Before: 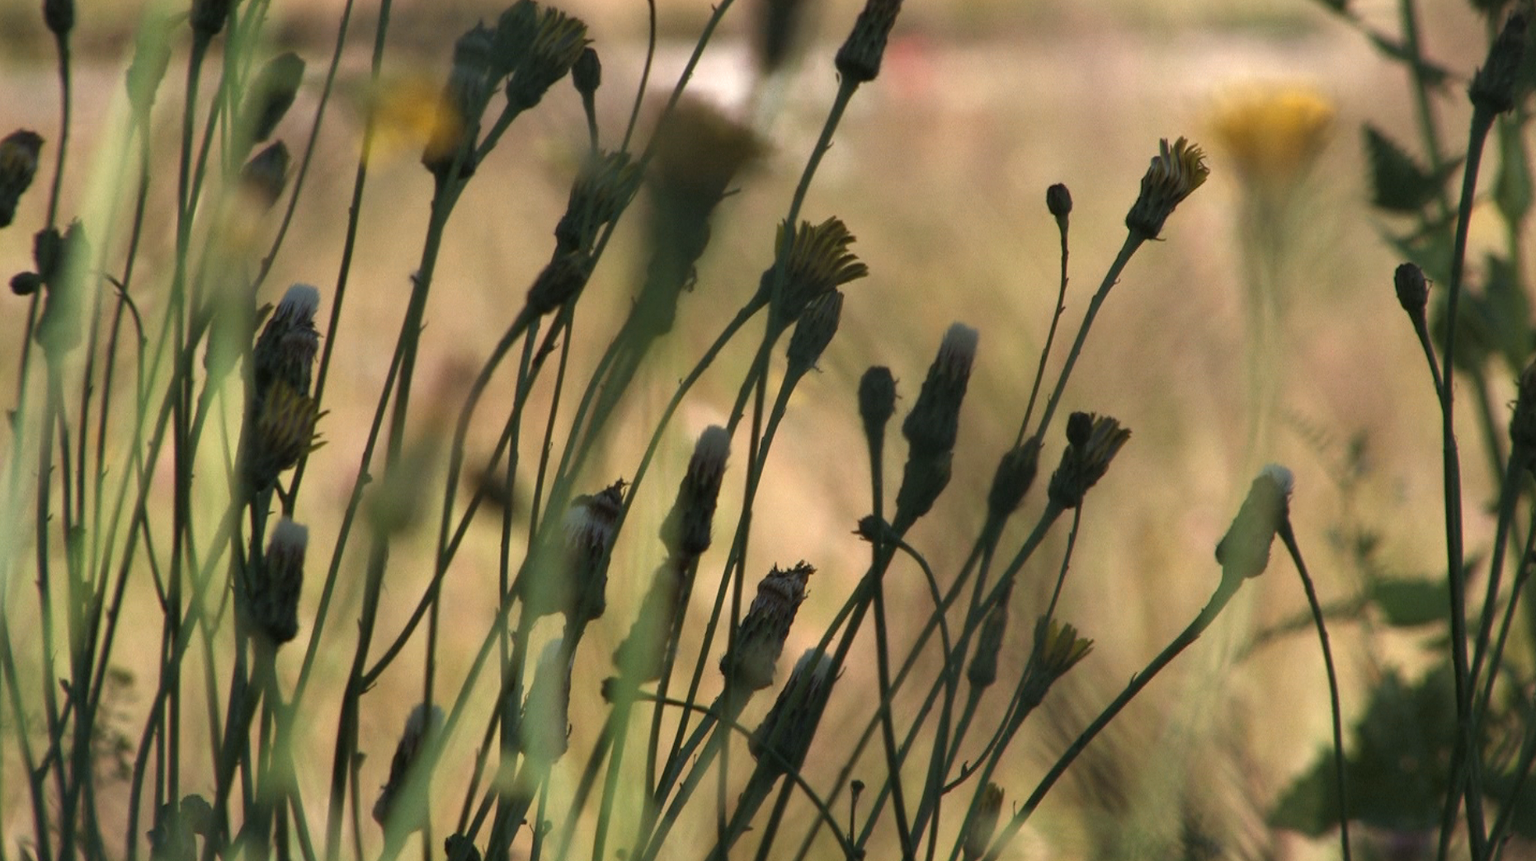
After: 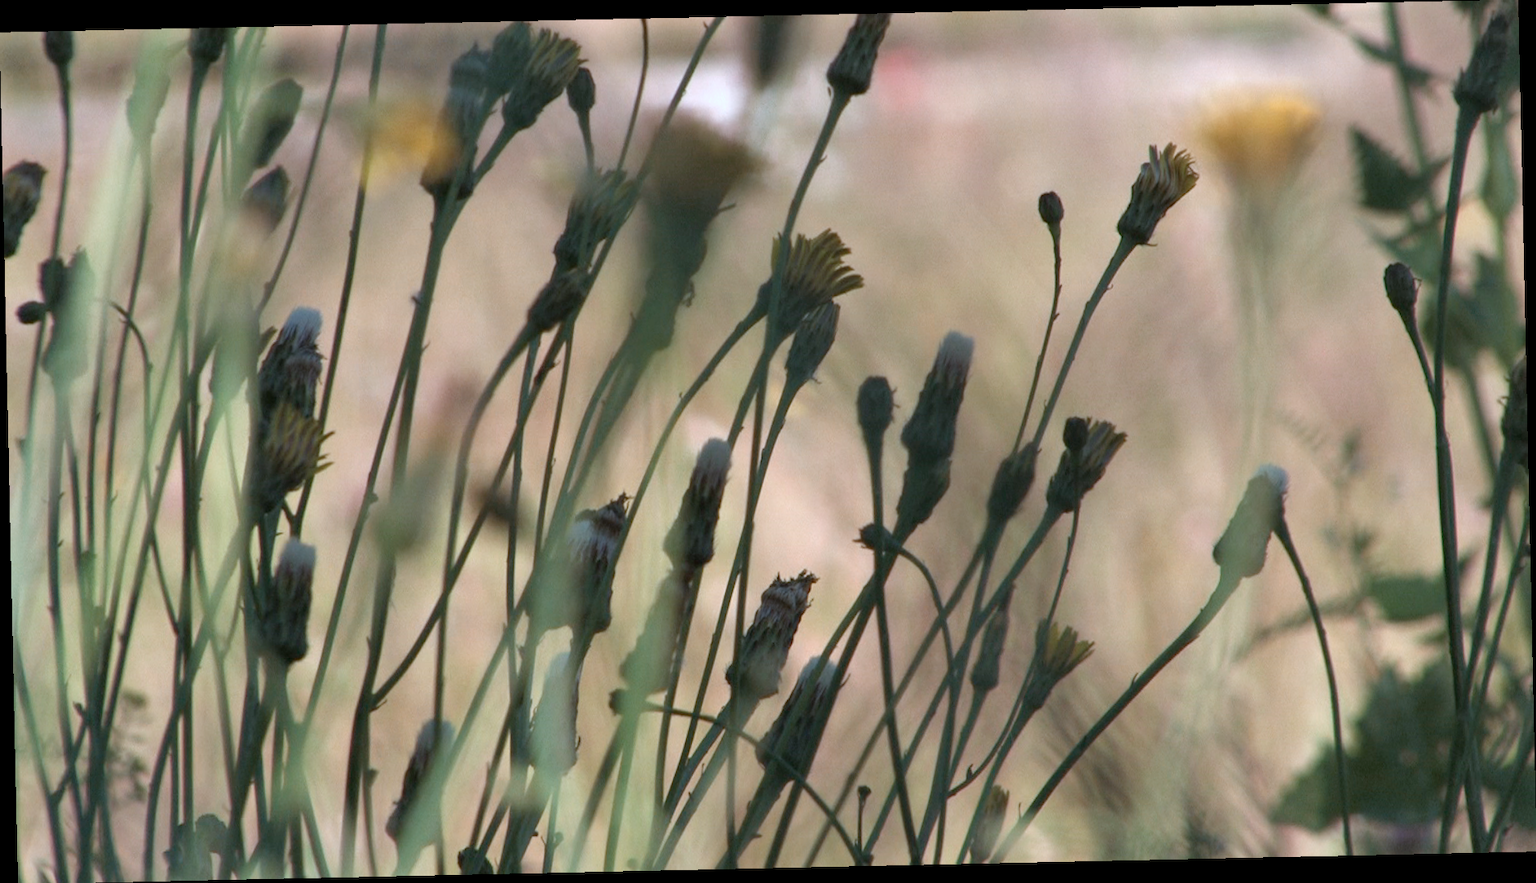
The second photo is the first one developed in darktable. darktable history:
rotate and perspective: rotation -1.24°, automatic cropping off
shadows and highlights: radius 125.46, shadows 30.51, highlights -30.51, low approximation 0.01, soften with gaussian
color correction: highlights a* -2.24, highlights b* -18.1
